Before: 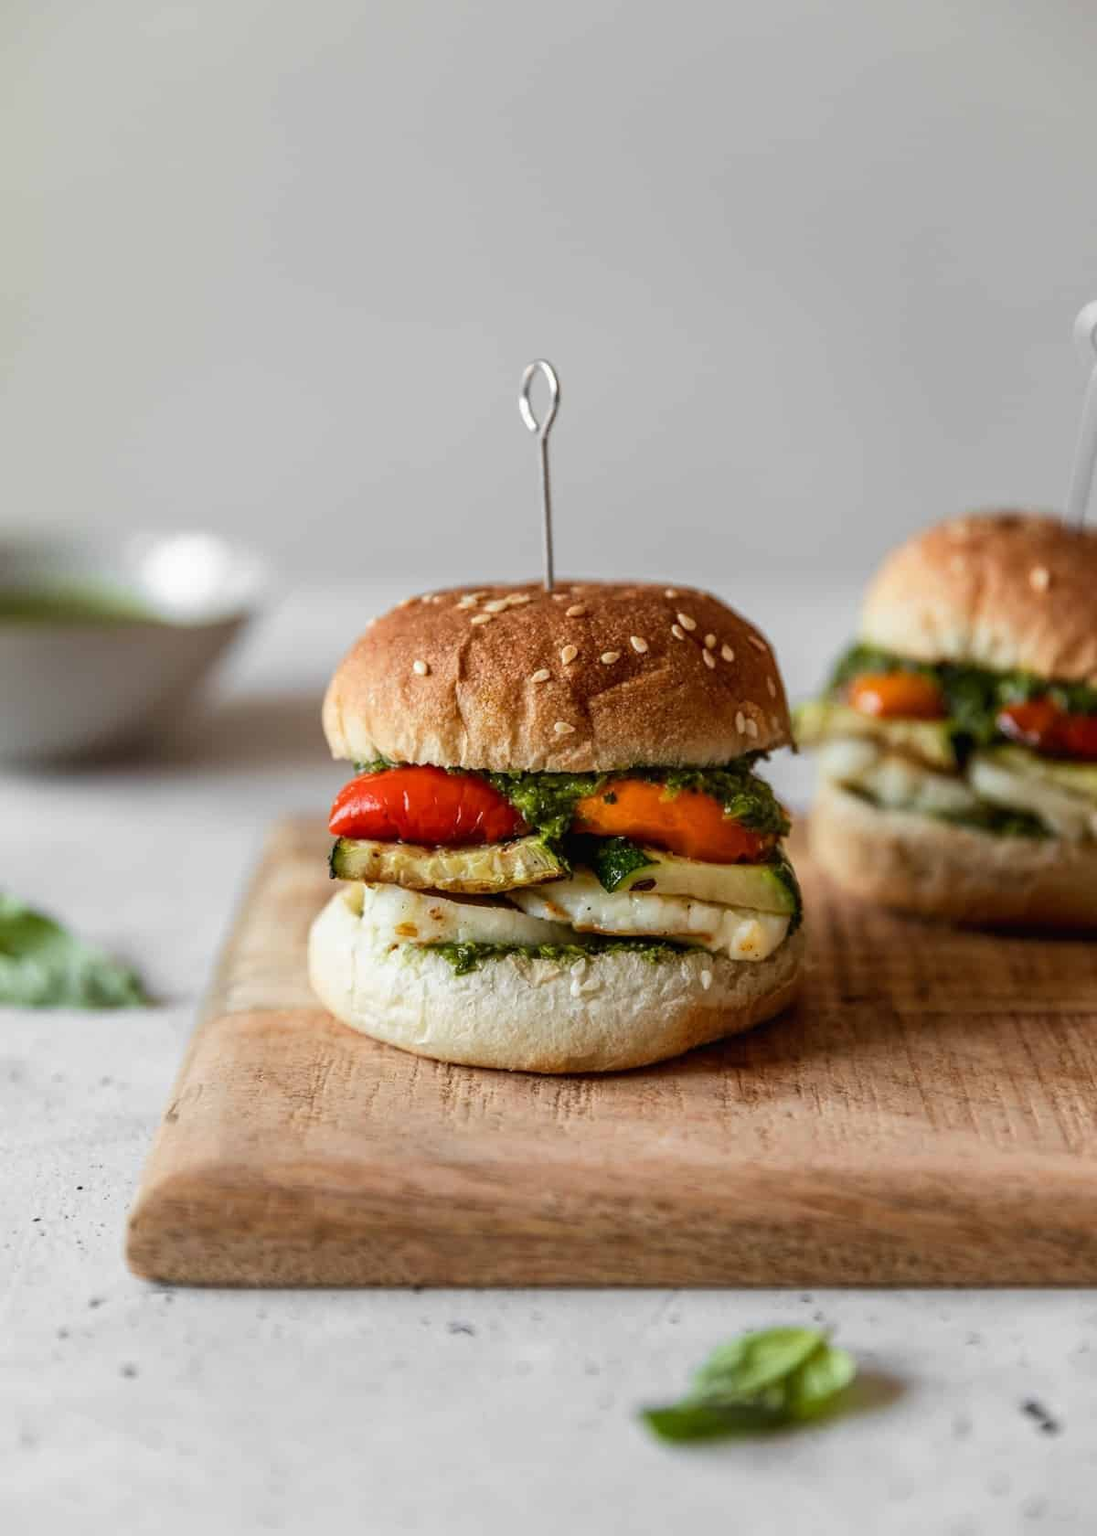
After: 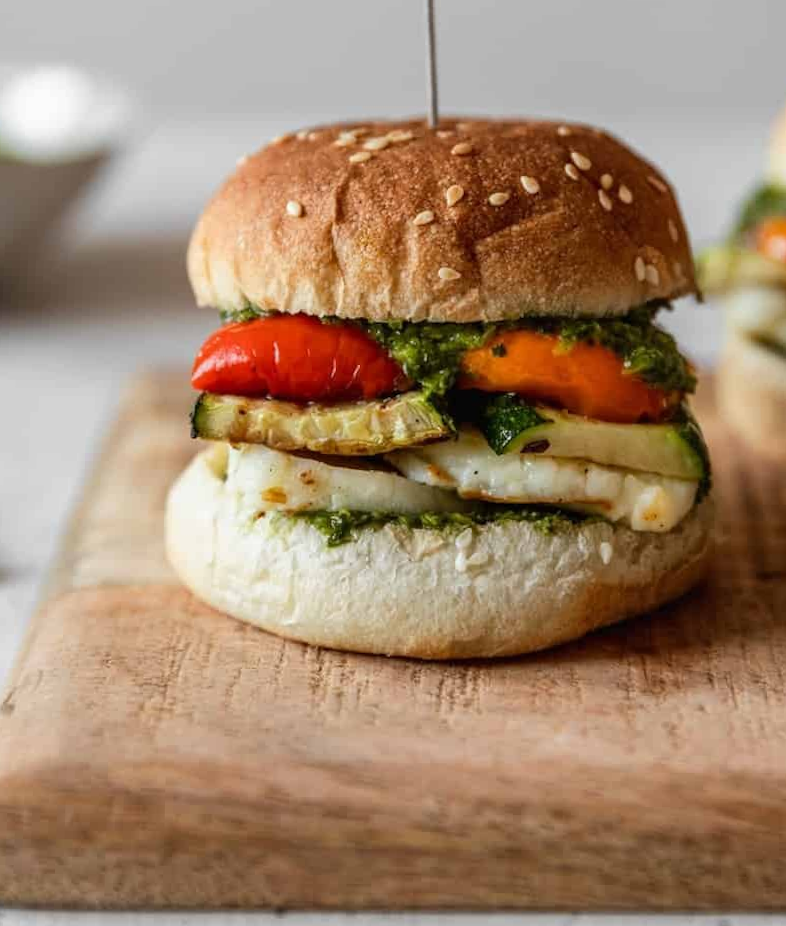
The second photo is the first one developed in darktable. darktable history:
rotate and perspective: rotation 0.215°, lens shift (vertical) -0.139, crop left 0.069, crop right 0.939, crop top 0.002, crop bottom 0.996
white balance: emerald 1
crop: left 11.123%, top 27.61%, right 18.3%, bottom 17.034%
